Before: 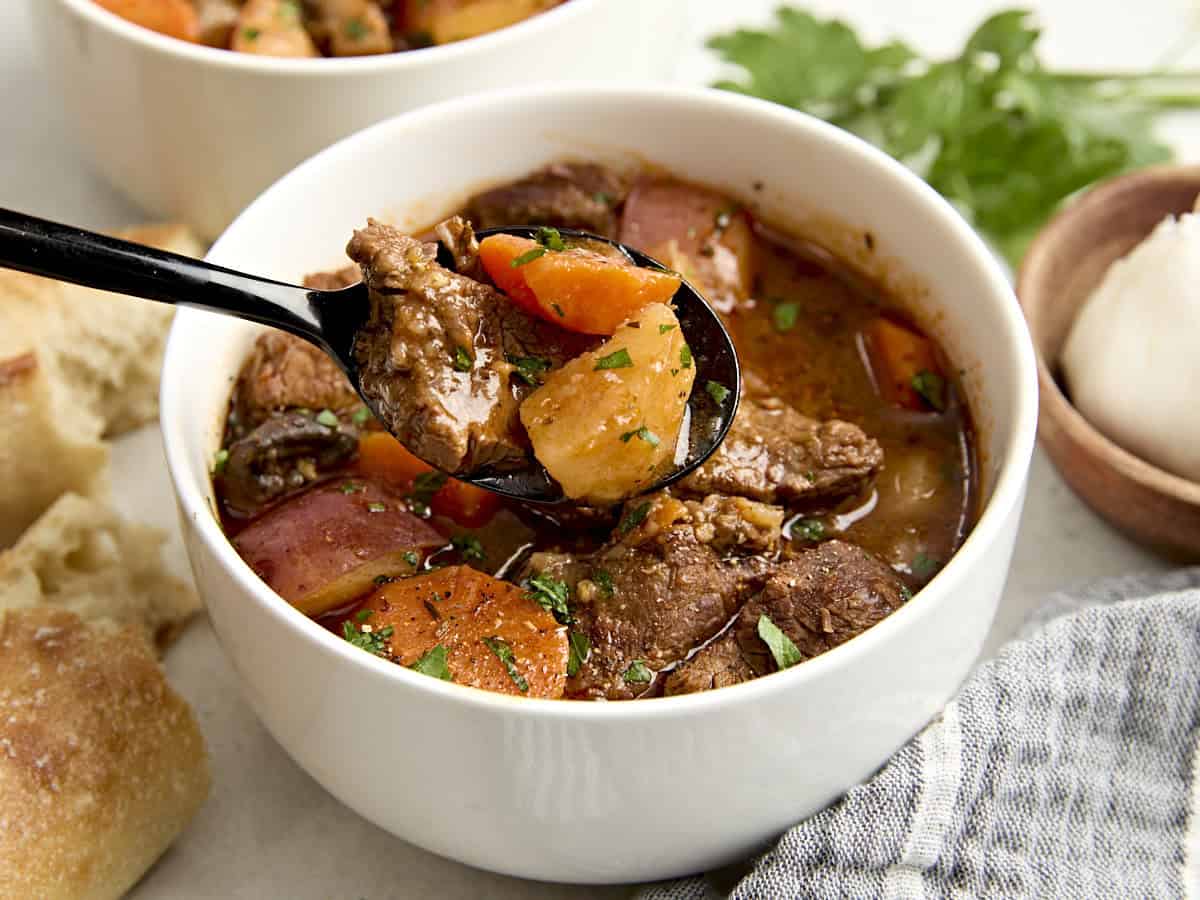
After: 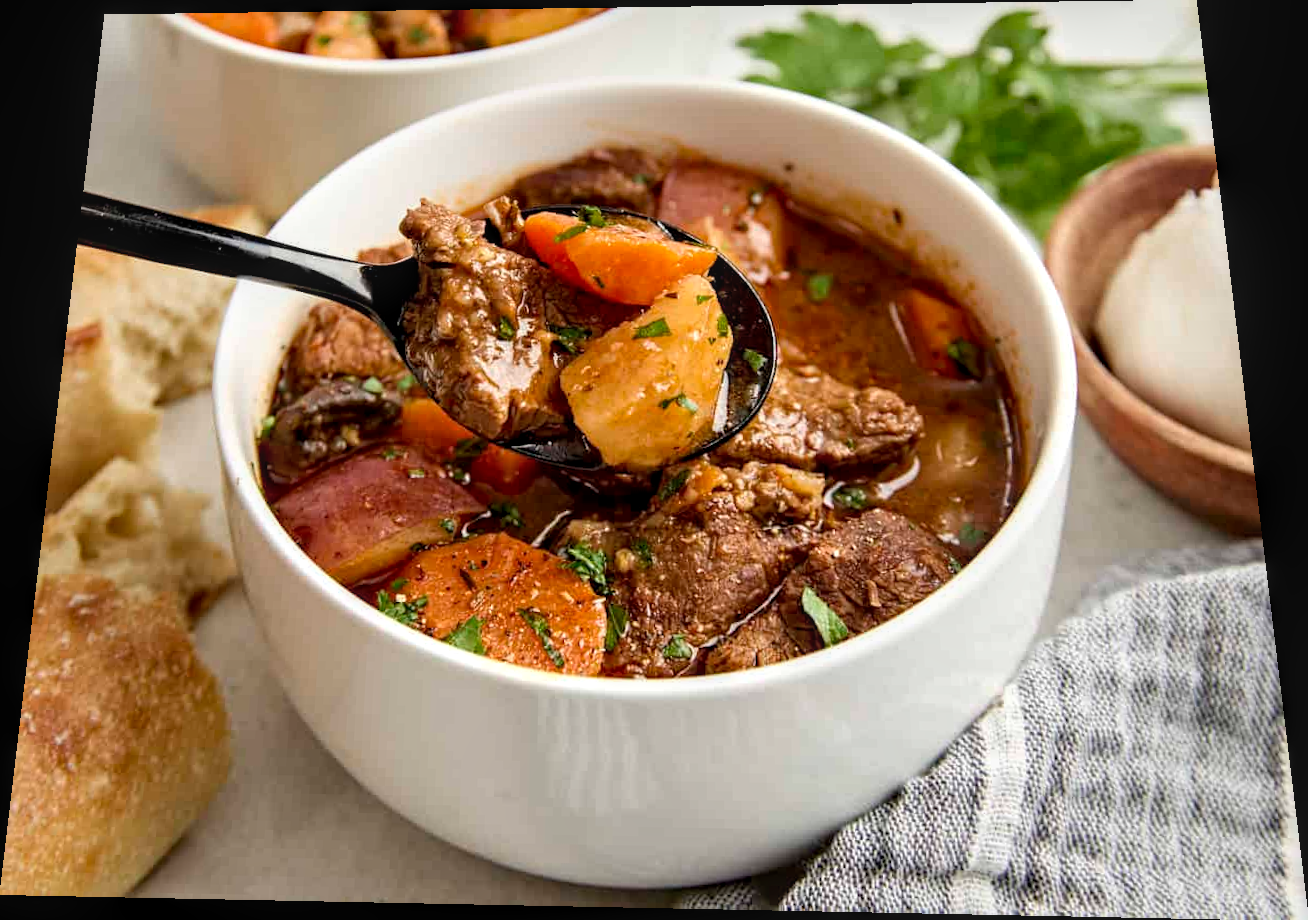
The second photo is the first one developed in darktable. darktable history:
local contrast: on, module defaults
rotate and perspective: rotation 0.128°, lens shift (vertical) -0.181, lens shift (horizontal) -0.044, shear 0.001, automatic cropping off
